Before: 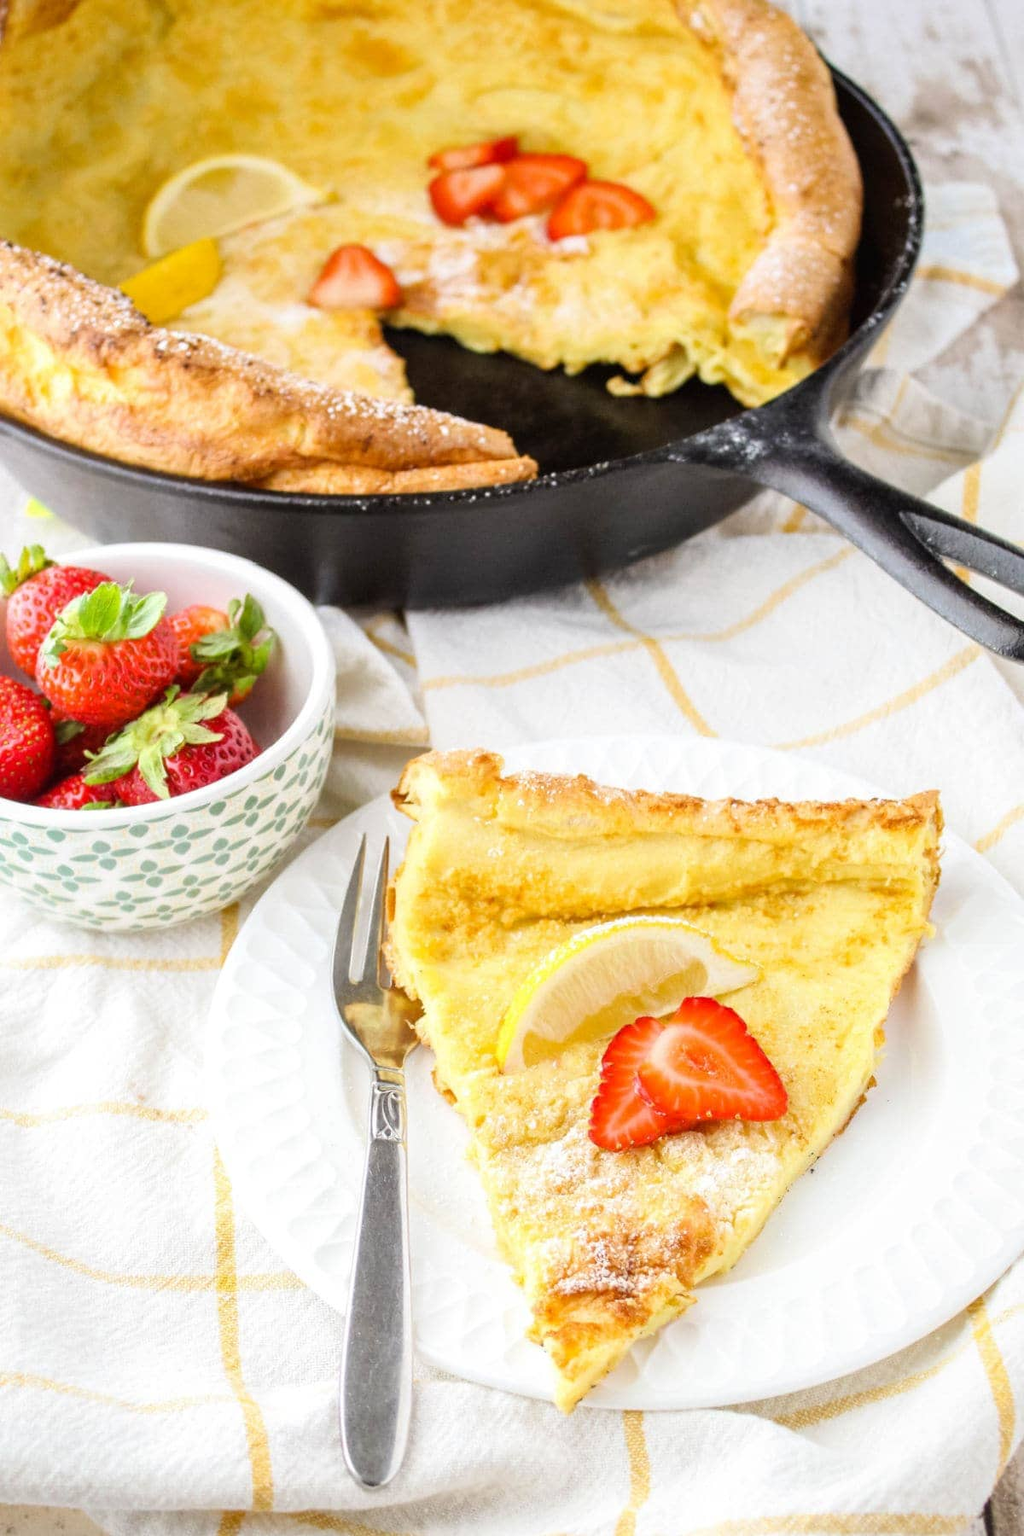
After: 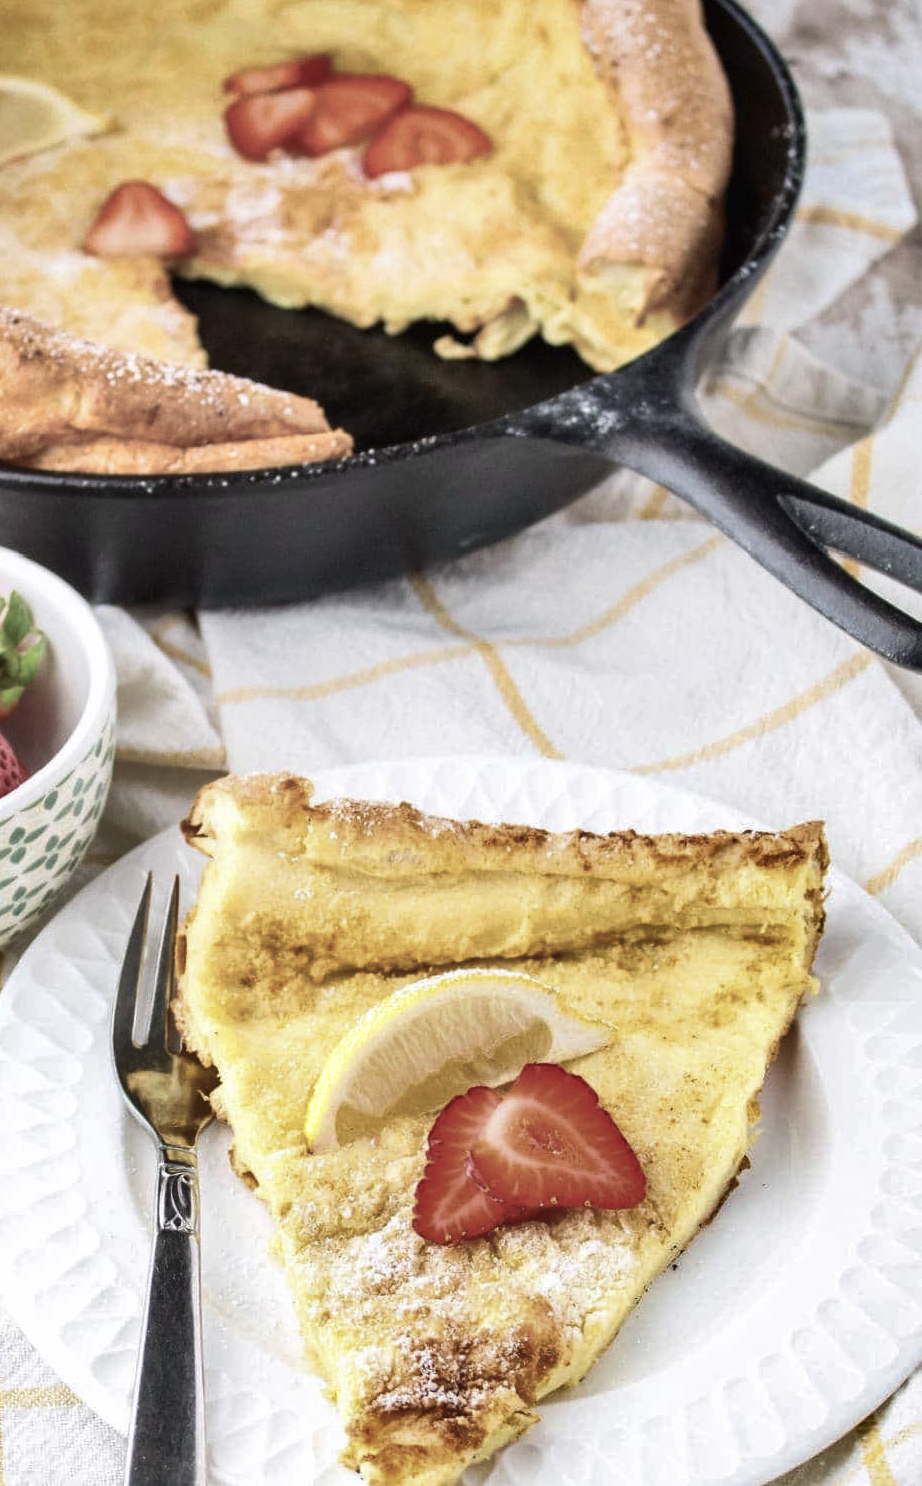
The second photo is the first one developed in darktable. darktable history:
velvia: on, module defaults
crop: left 23.118%, top 5.849%, bottom 11.58%
shadows and highlights: radius 107.15, shadows 23.74, highlights -59.16, low approximation 0.01, soften with gaussian
color balance rgb: power › chroma 1.015%, power › hue 253°, linear chroma grading › global chroma 14.694%, perceptual saturation grading › global saturation -28.746%, perceptual saturation grading › highlights -20.481%, perceptual saturation grading › mid-tones -23.447%, perceptual saturation grading › shadows -24.155%
